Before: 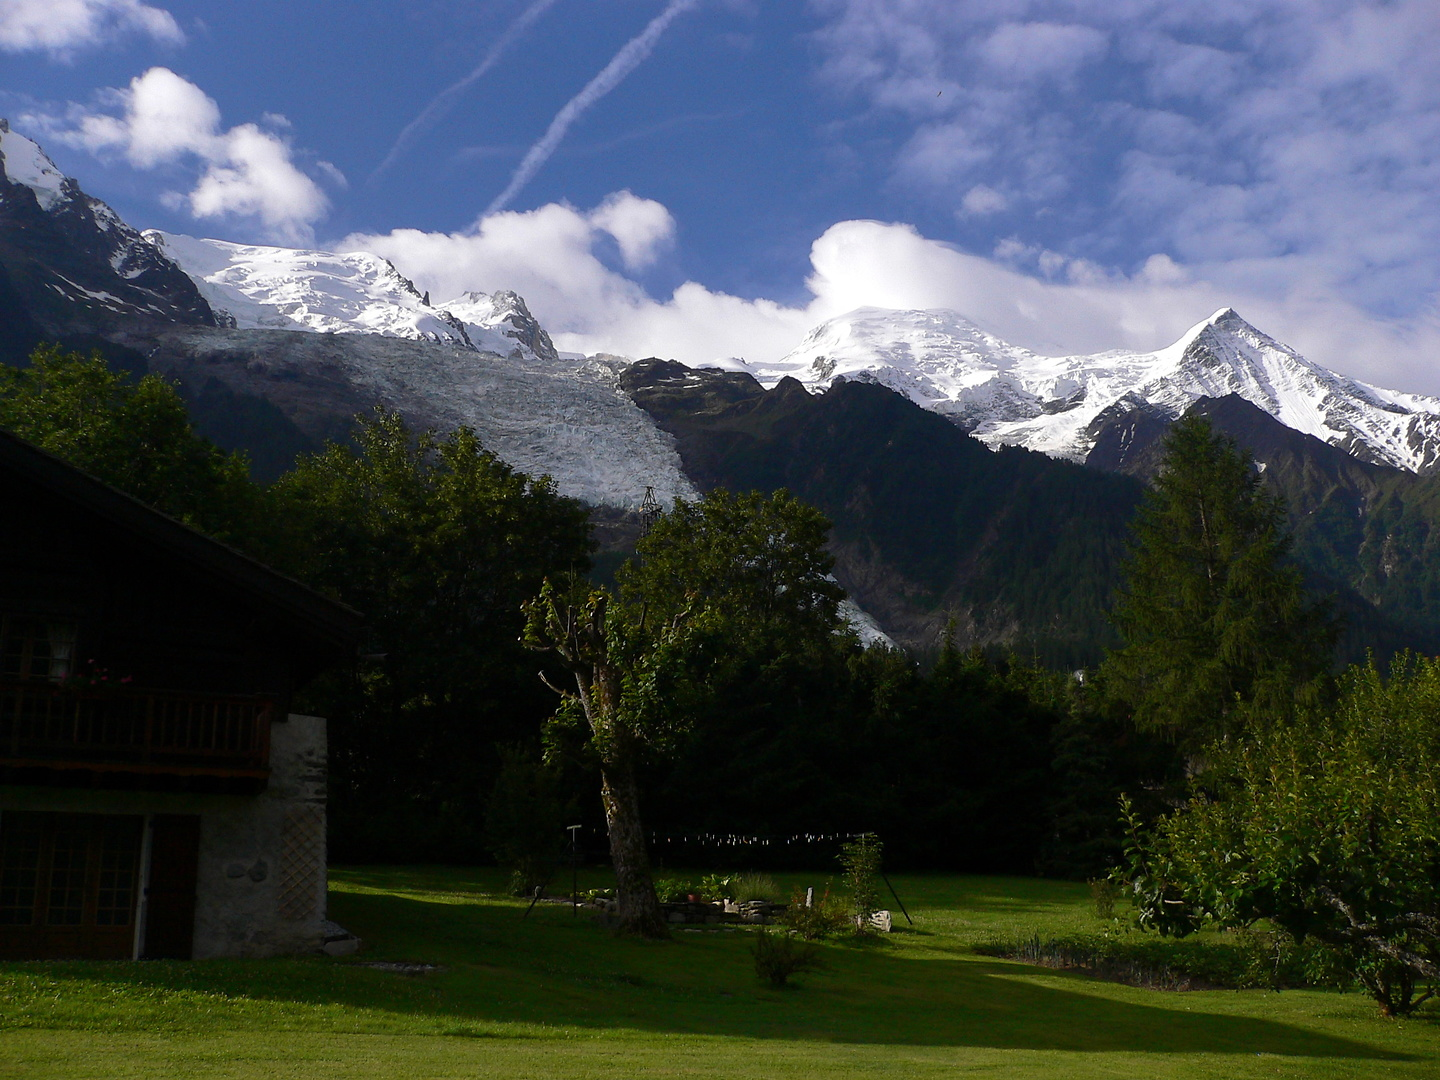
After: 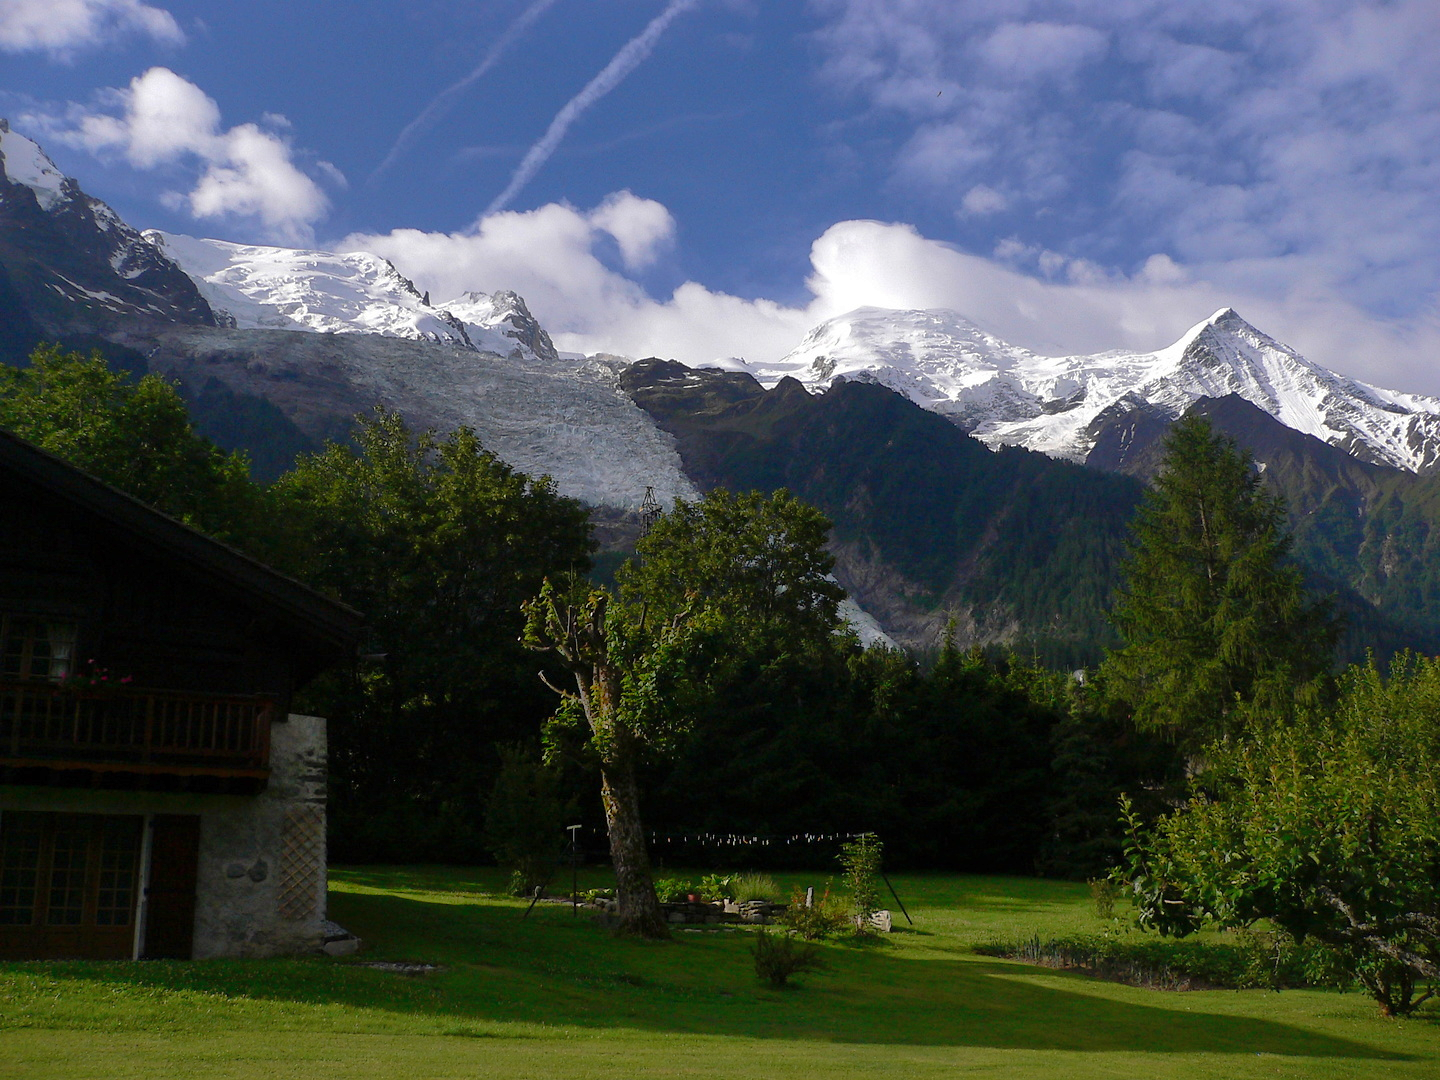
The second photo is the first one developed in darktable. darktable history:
shadows and highlights: highlights color adjustment 45.71%
